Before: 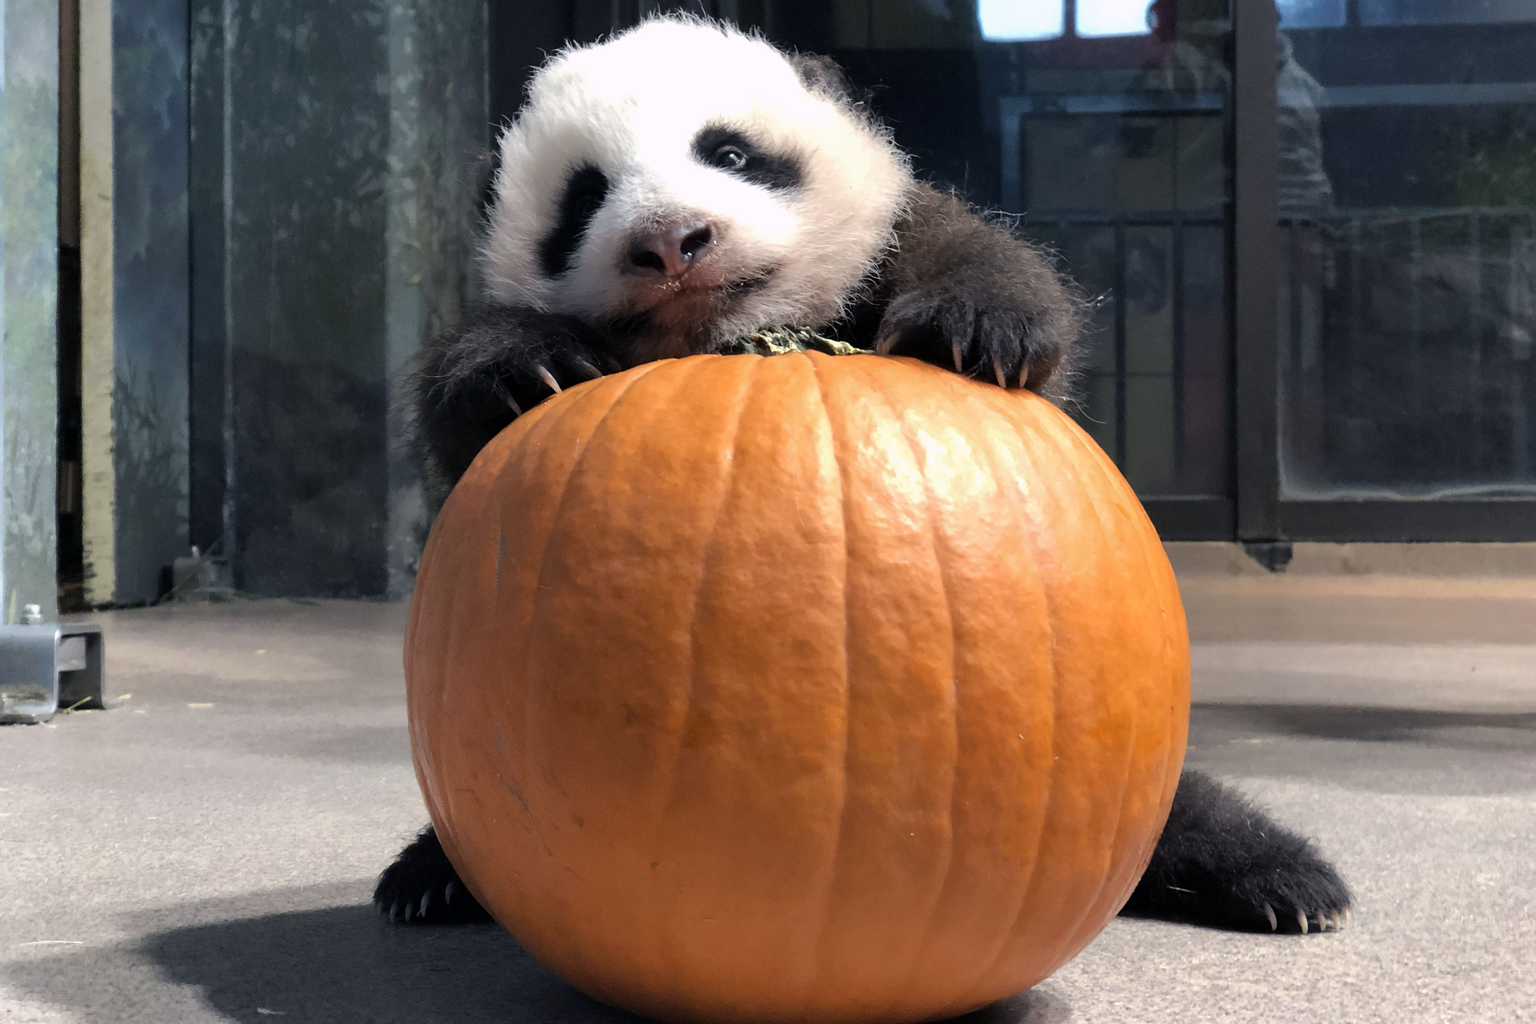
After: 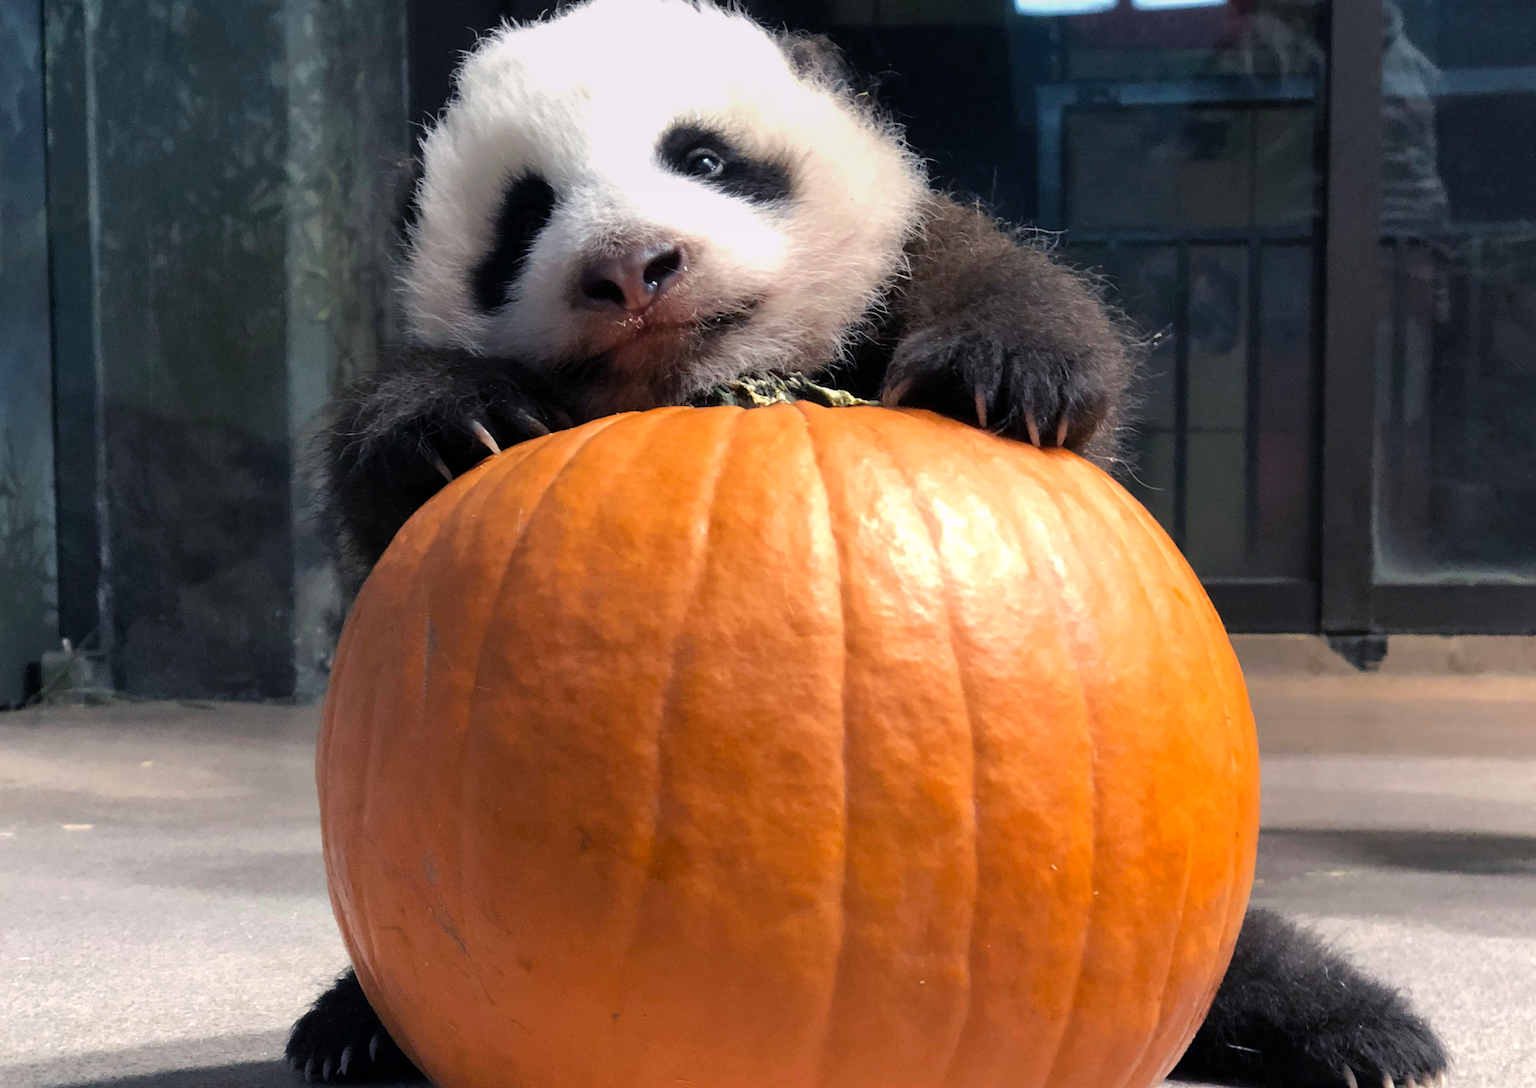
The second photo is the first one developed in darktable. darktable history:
graduated density: rotation -0.352°, offset 57.64
crop: left 9.929%, top 3.475%, right 9.188%, bottom 9.529%
rotate and perspective: lens shift (vertical) 0.048, lens shift (horizontal) -0.024, automatic cropping off
levels: mode automatic, black 0.023%, white 99.97%, levels [0.062, 0.494, 0.925]
